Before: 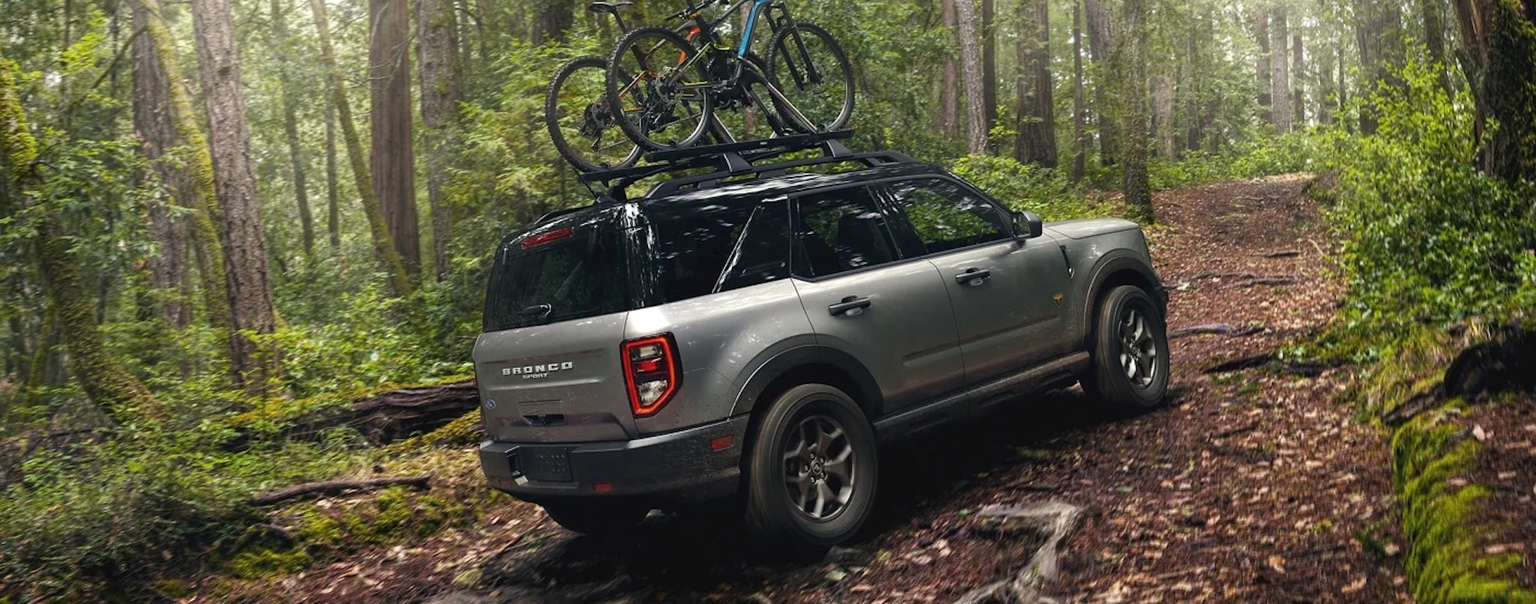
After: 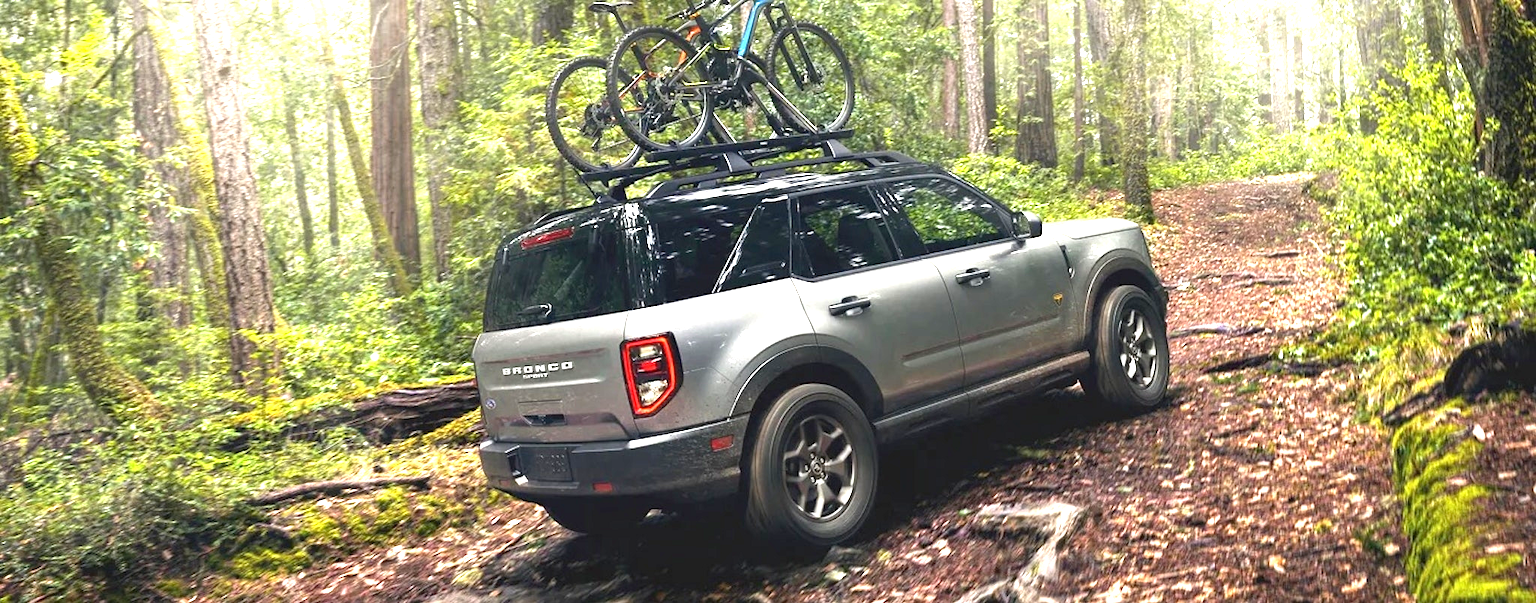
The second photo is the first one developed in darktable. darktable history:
exposure: black level correction 0.001, exposure 1.803 EV, compensate exposure bias true, compensate highlight preservation false
